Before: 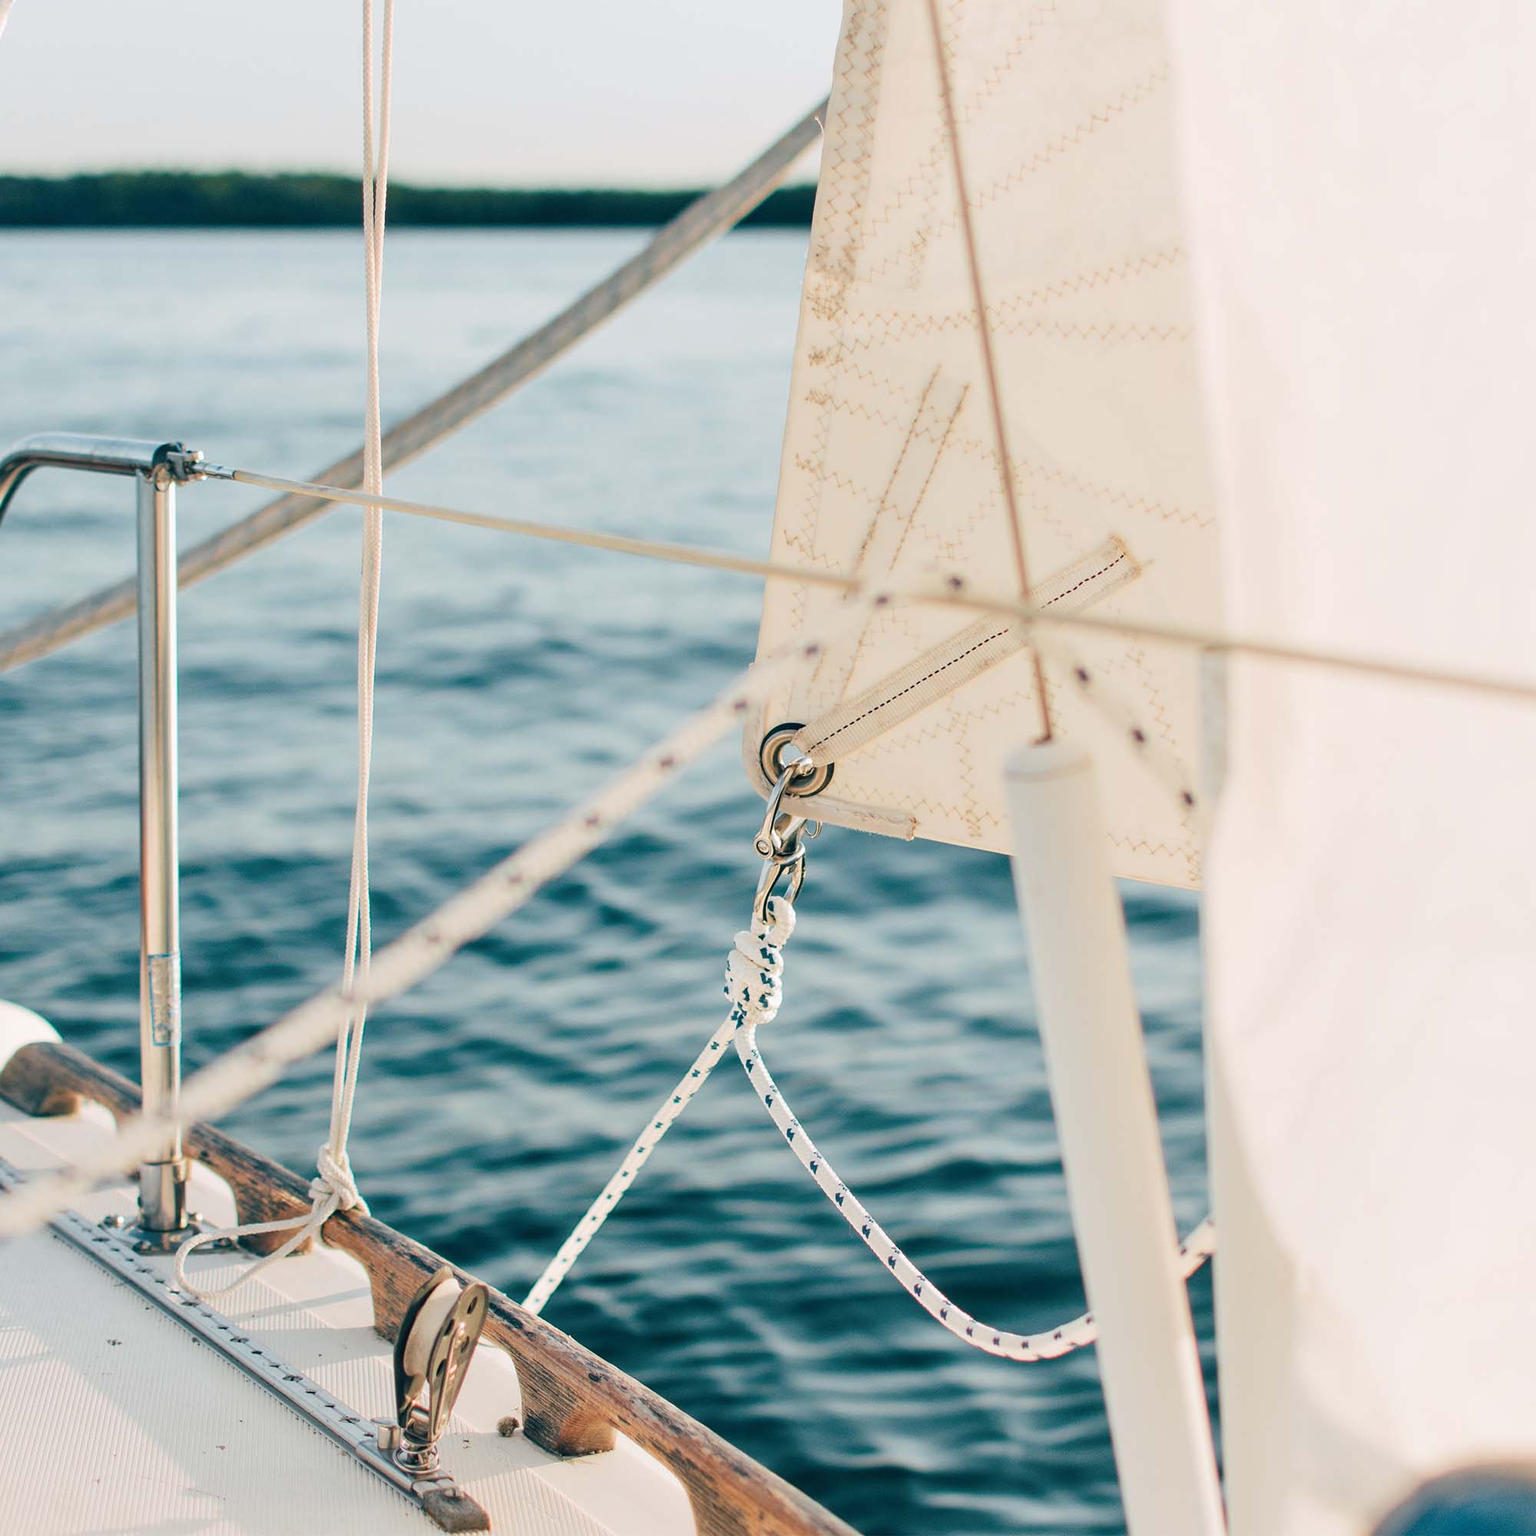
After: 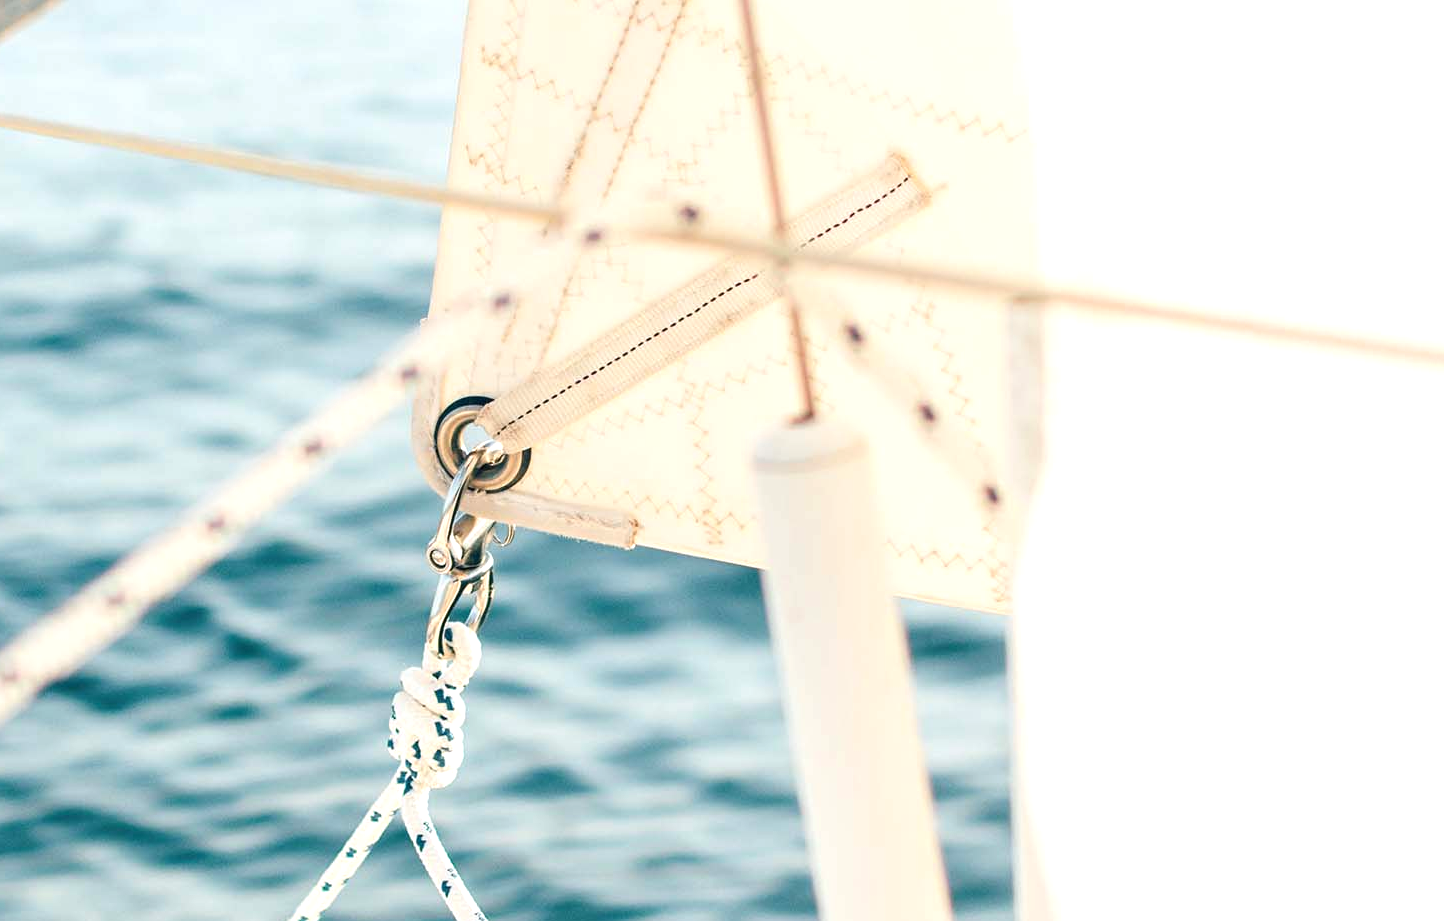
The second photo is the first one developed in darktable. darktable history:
exposure: exposure 0.606 EV, compensate highlight preservation false
crop and rotate: left 27.752%, top 27.284%, bottom 26.629%
